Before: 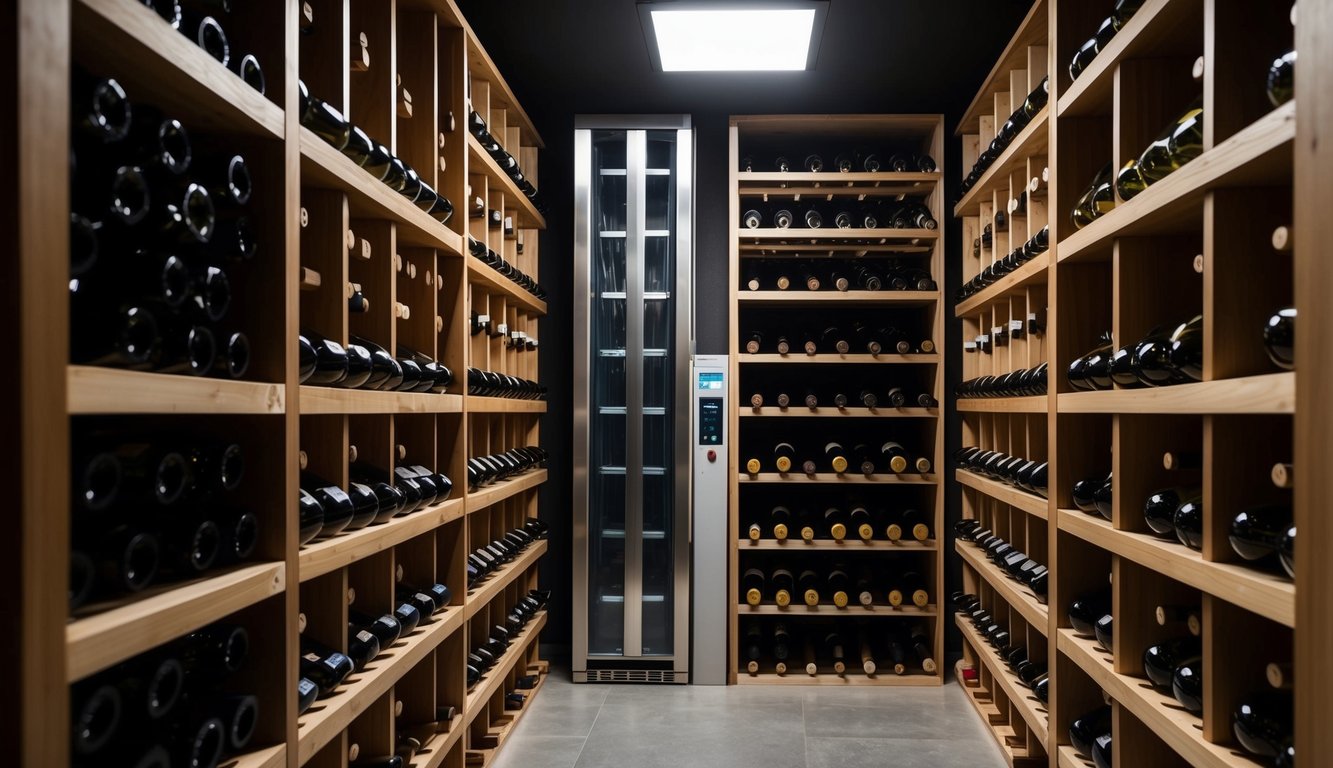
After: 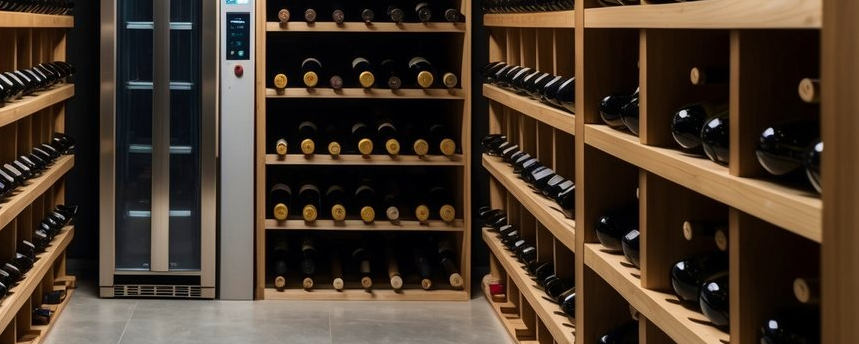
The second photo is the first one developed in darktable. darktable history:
crop and rotate: left 35.509%, top 50.238%, bottom 4.934%
velvia: on, module defaults
